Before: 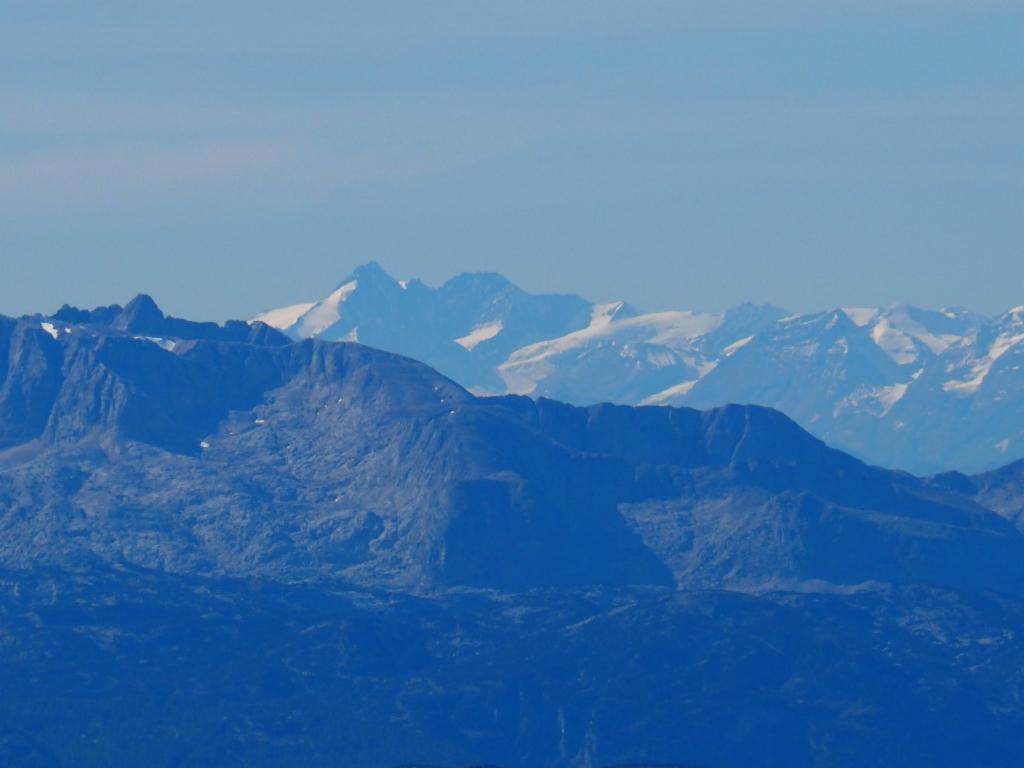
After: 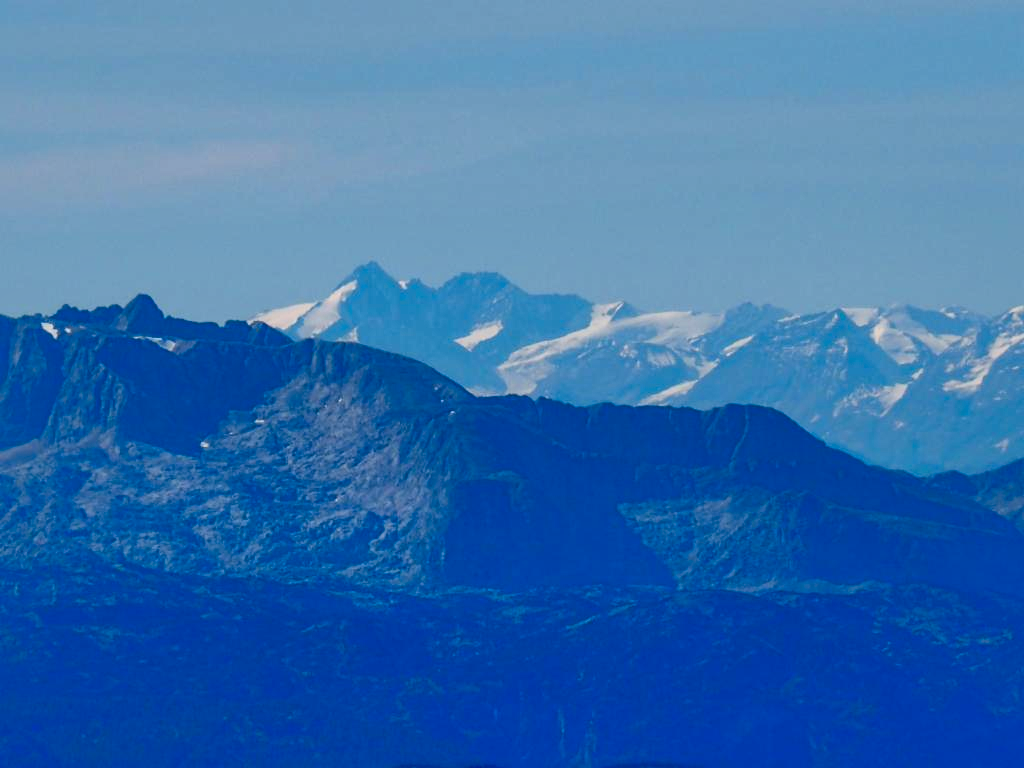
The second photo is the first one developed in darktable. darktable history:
contrast brightness saturation: contrast 0.187, brightness -0.11, saturation 0.212
local contrast: on, module defaults
shadows and highlights: on, module defaults
